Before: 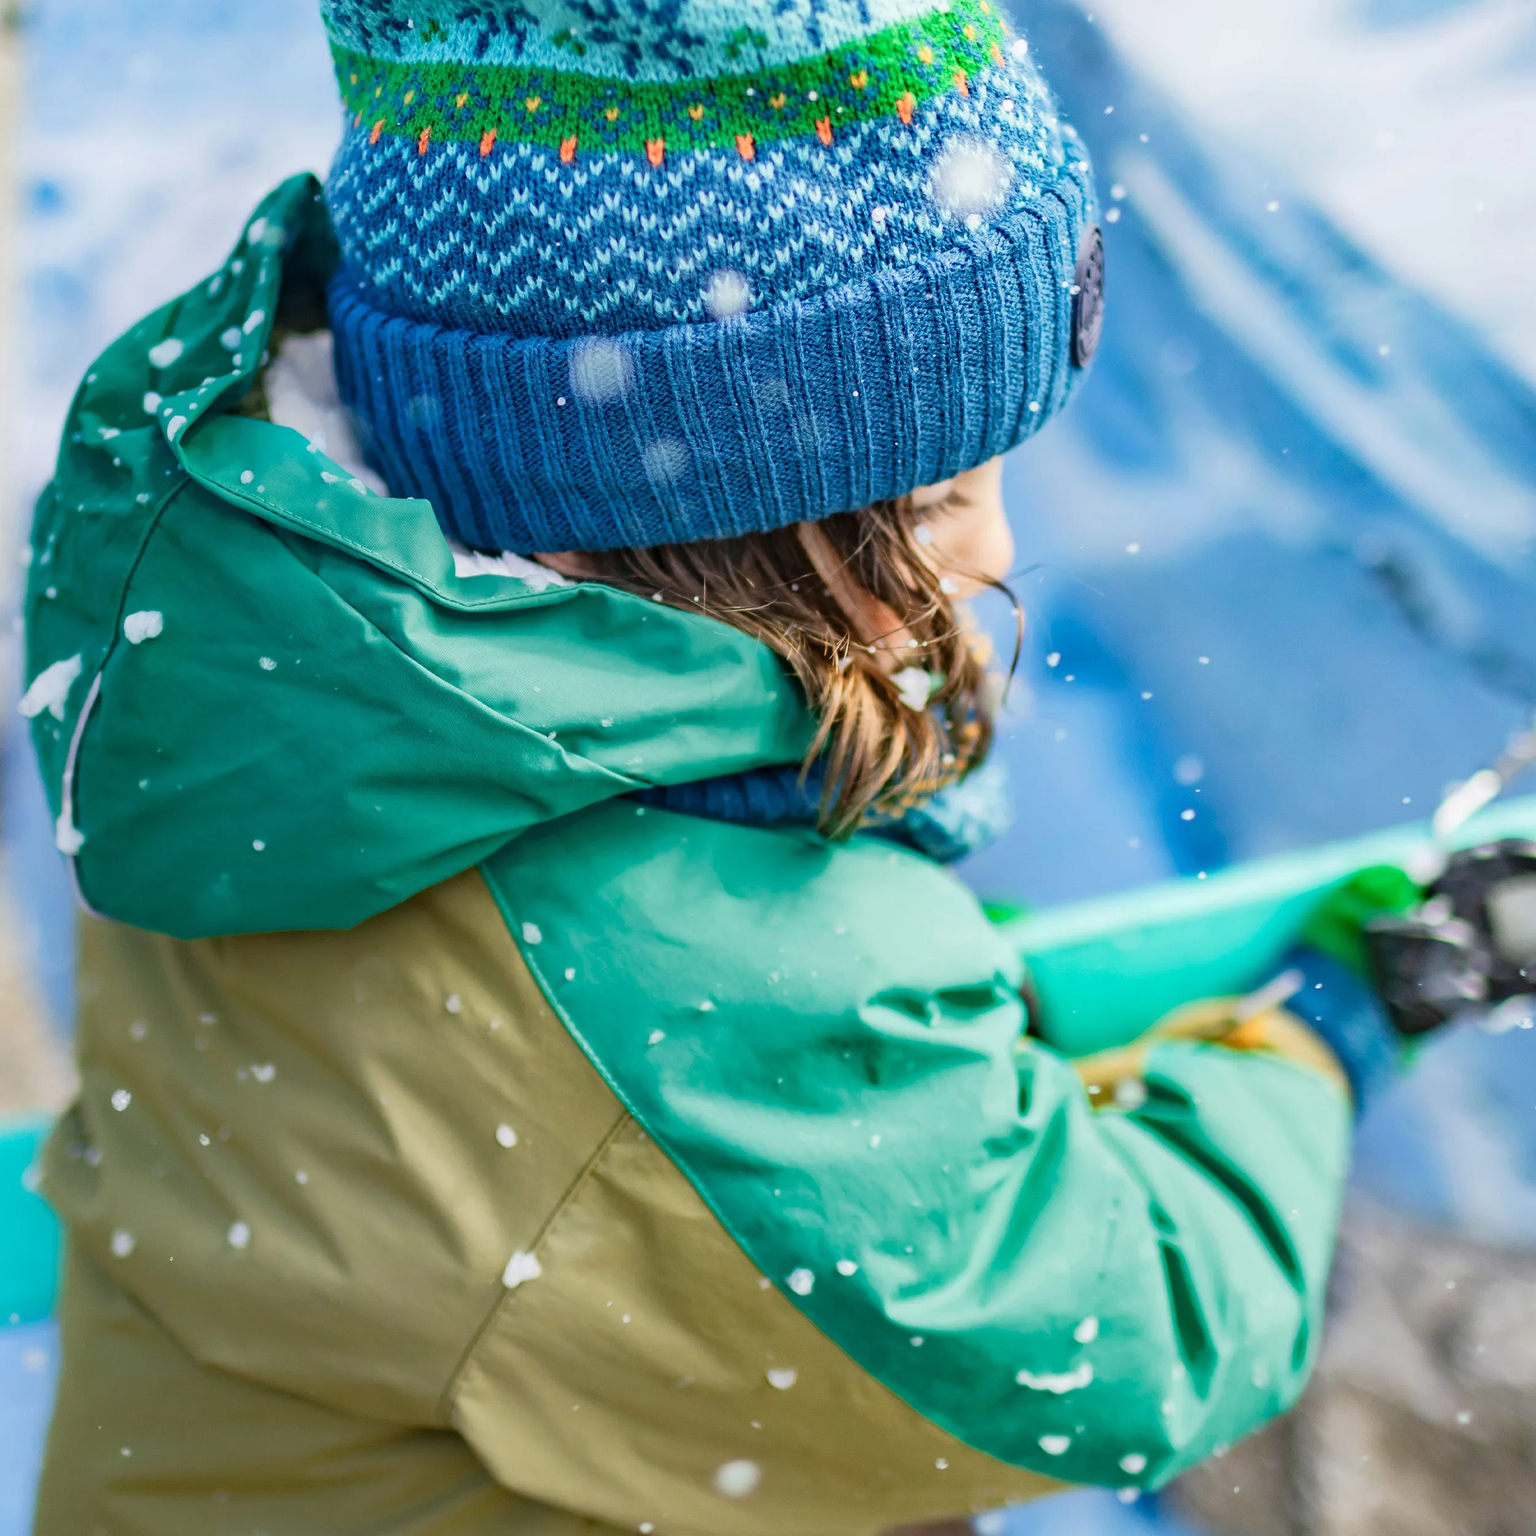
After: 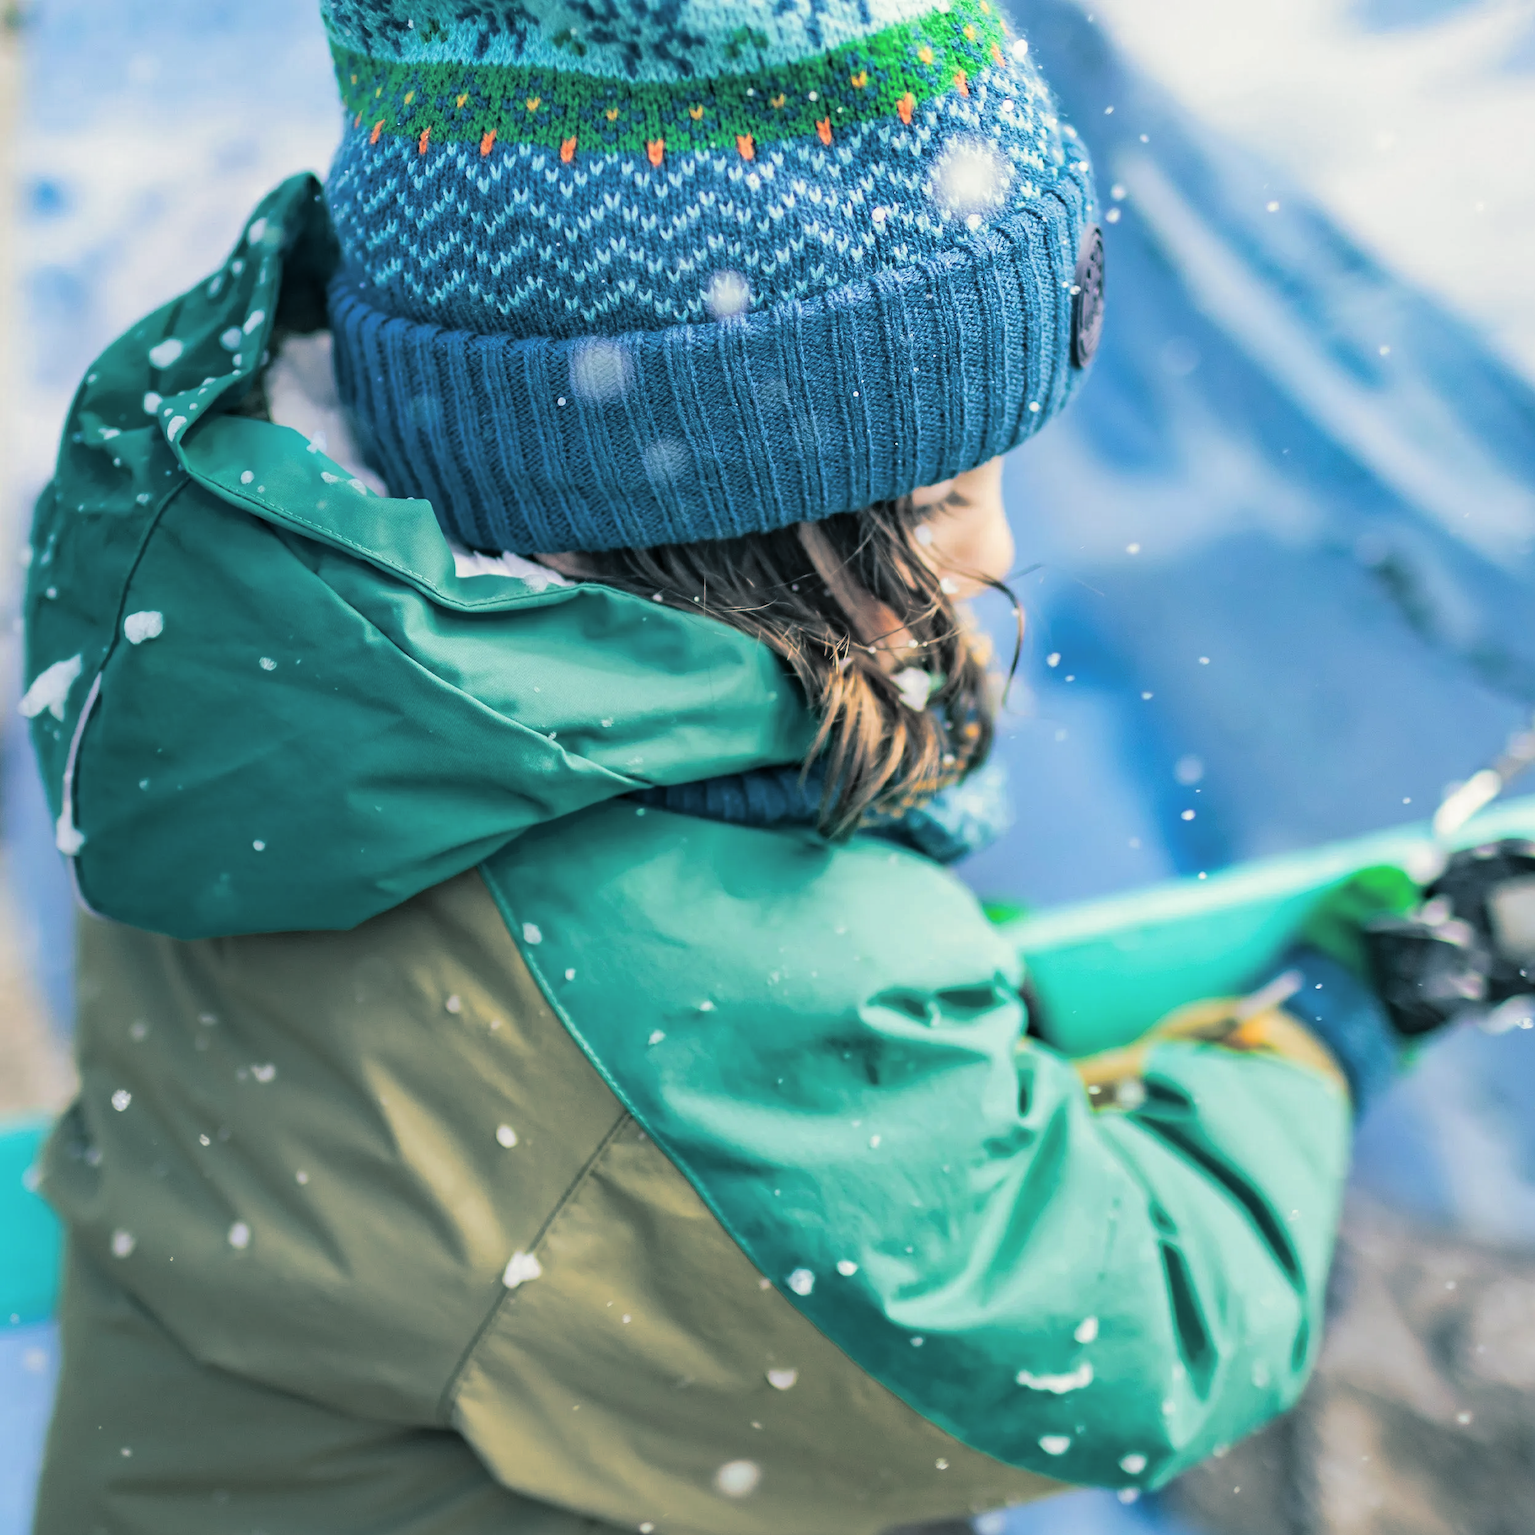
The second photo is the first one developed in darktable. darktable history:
split-toning: shadows › hue 205.2°, shadows › saturation 0.43, highlights › hue 54°, highlights › saturation 0.54
contrast brightness saturation: saturation -0.05
